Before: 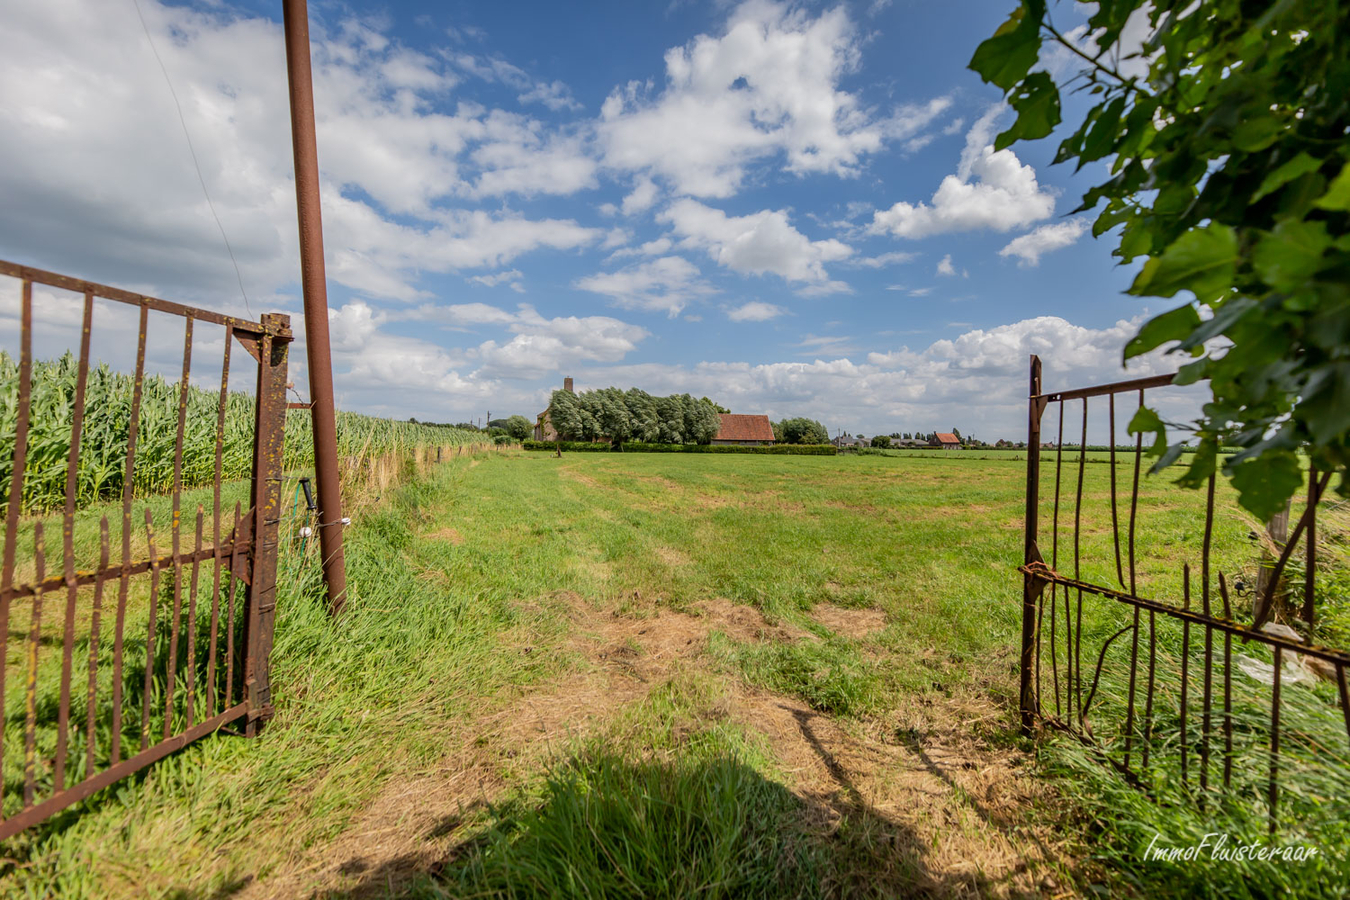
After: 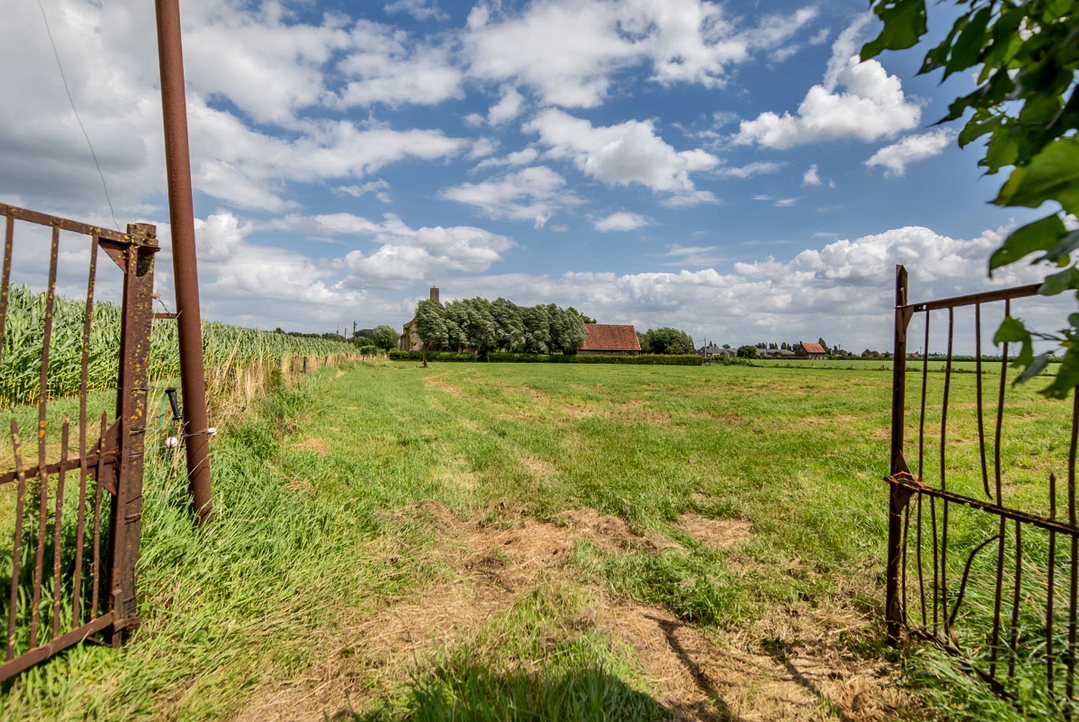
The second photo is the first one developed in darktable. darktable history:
local contrast: mode bilateral grid, contrast 20, coarseness 50, detail 150%, midtone range 0.2
crop and rotate: left 9.957%, top 10.035%, right 10.096%, bottom 9.688%
